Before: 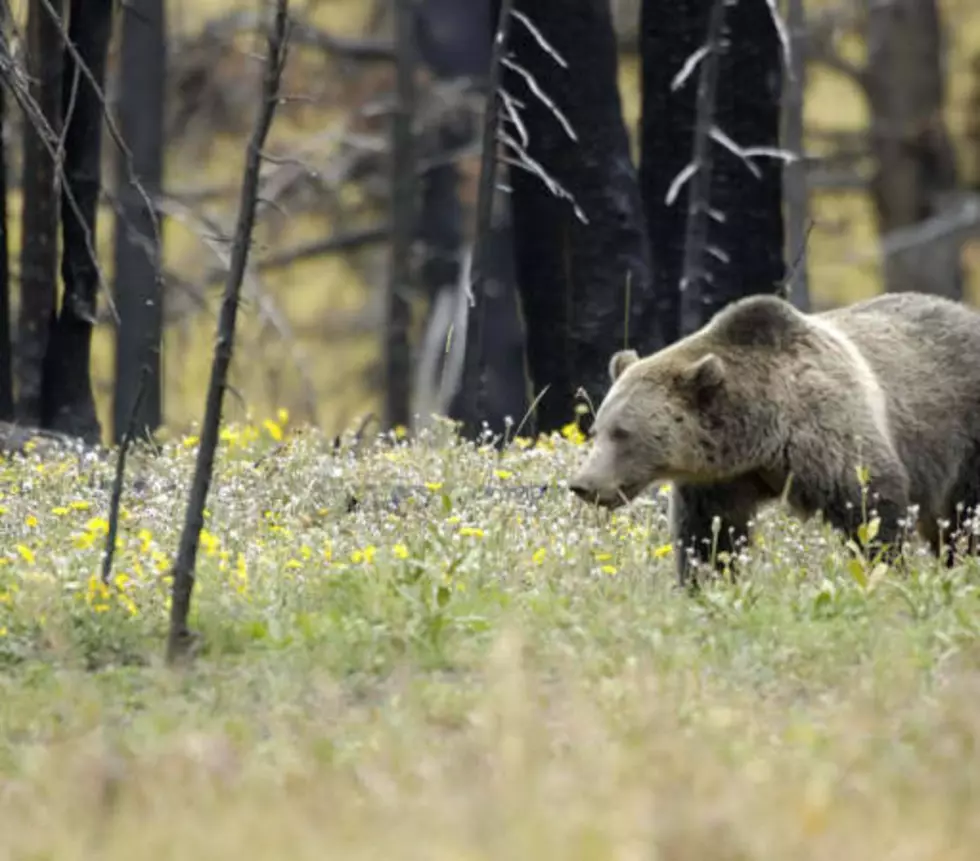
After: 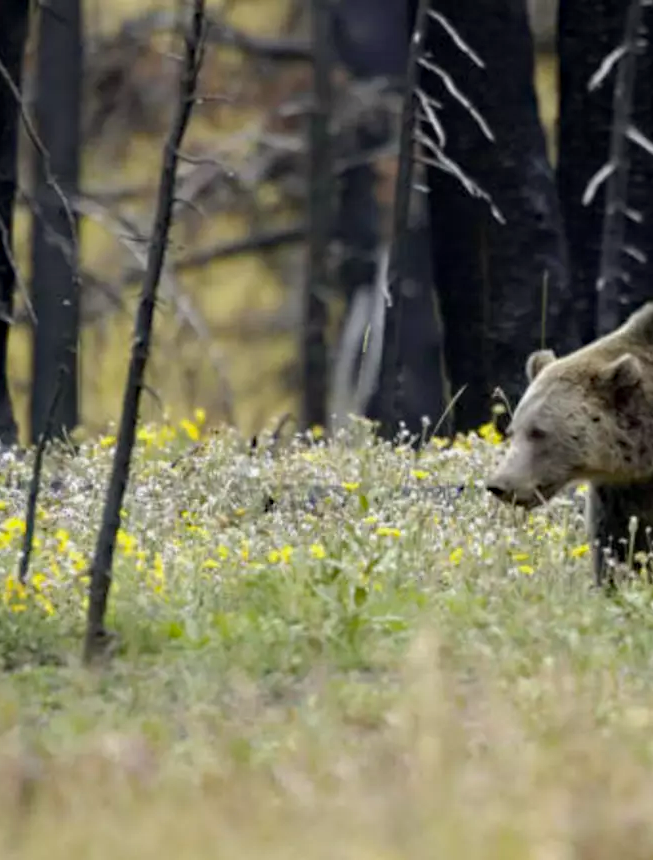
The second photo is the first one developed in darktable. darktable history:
crop and rotate: left 8.646%, right 24.674%
exposure: black level correction 0.002, exposure -0.197 EV, compensate highlight preservation false
haze removal: compatibility mode true, adaptive false
